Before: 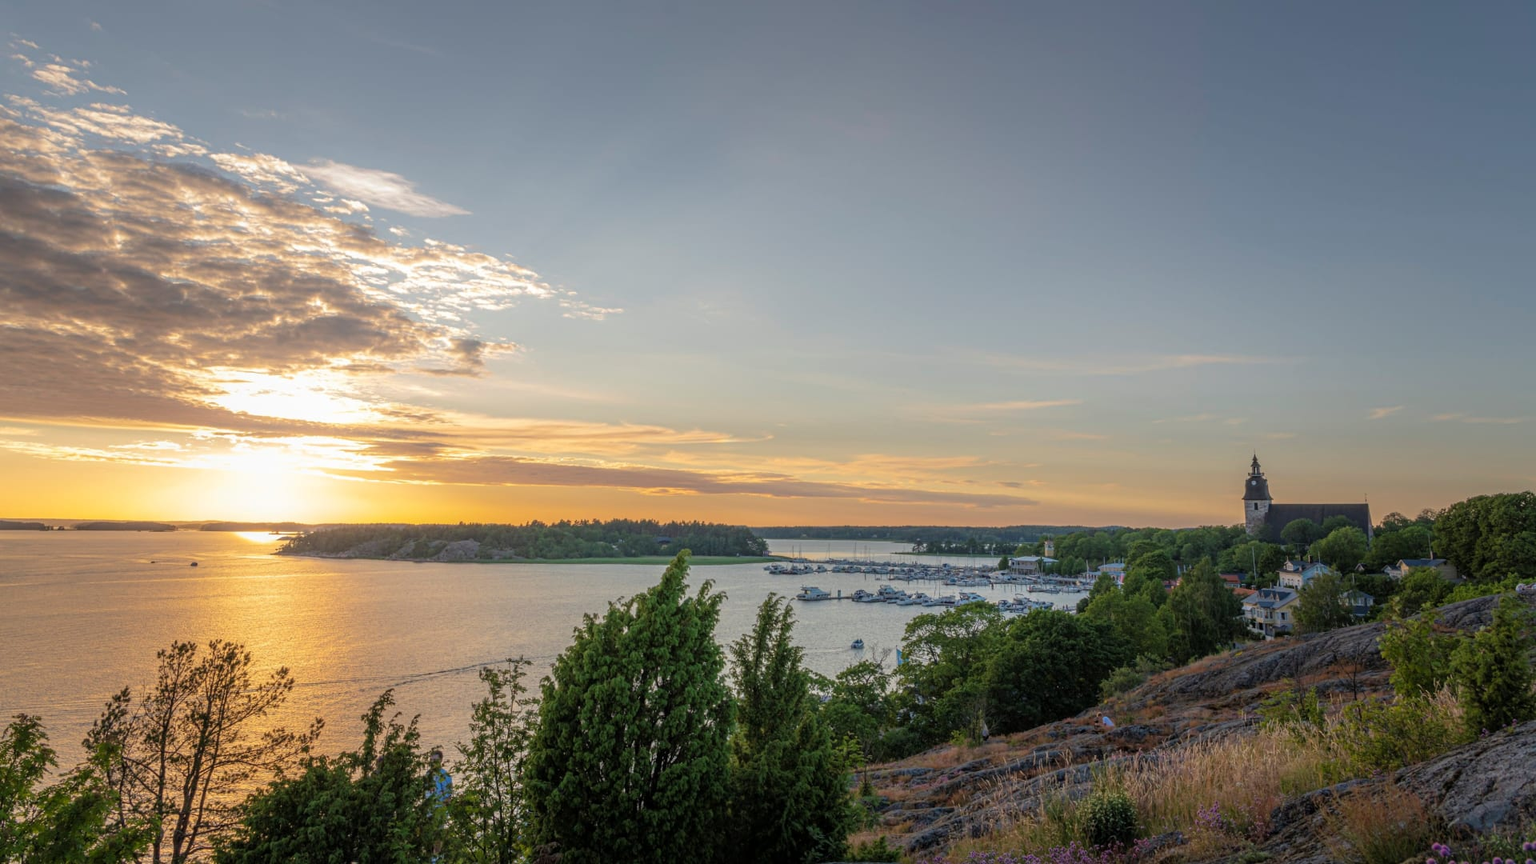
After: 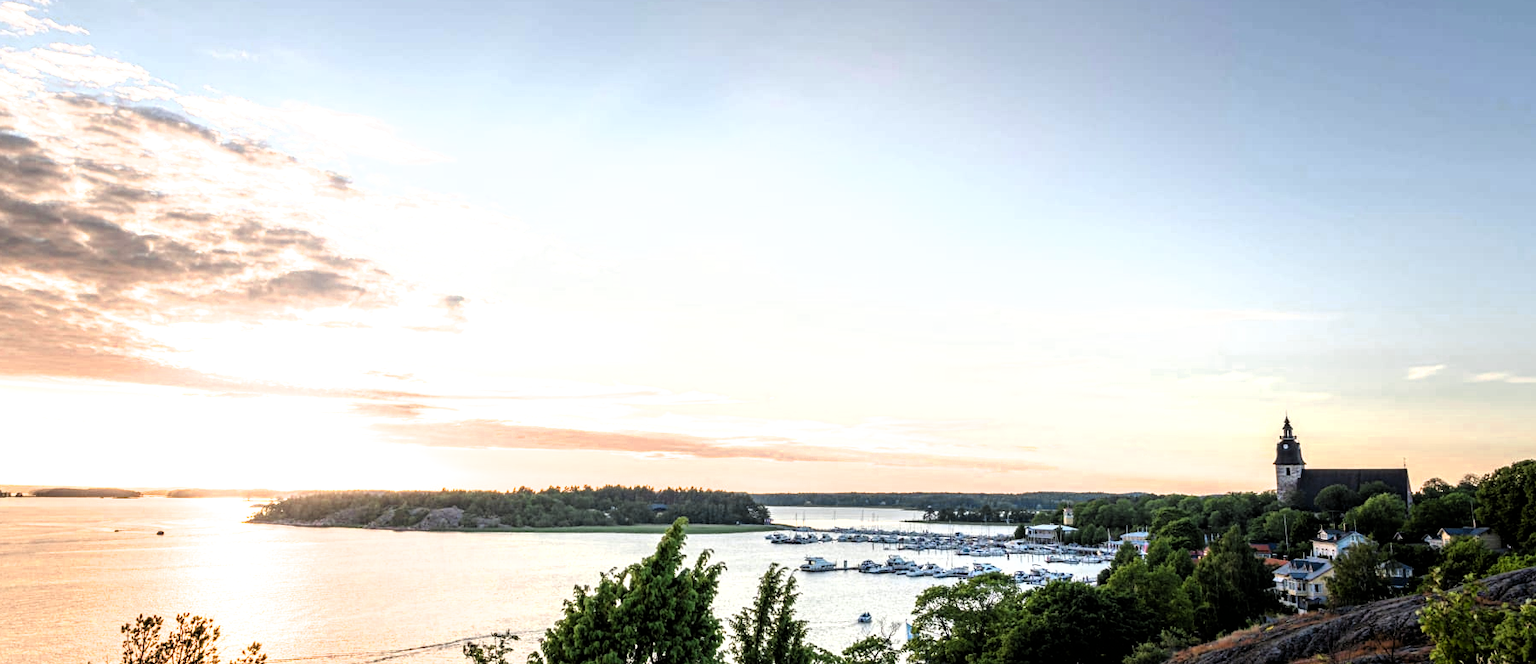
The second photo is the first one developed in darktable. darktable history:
filmic rgb: black relative exposure -8.19 EV, white relative exposure 2.21 EV, hardness 7.13, latitude 85.91%, contrast 1.685, highlights saturation mix -4.32%, shadows ↔ highlights balance -2.04%
color zones: curves: ch0 [(0.004, 0.305) (0.261, 0.623) (0.389, 0.399) (0.708, 0.571) (0.947, 0.34)]; ch1 [(0.025, 0.645) (0.229, 0.584) (0.326, 0.551) (0.484, 0.262) (0.757, 0.643)]
contrast brightness saturation: contrast 0.053
crop: left 2.817%, top 7.229%, right 3.002%, bottom 20.312%
exposure: black level correction 0, exposure 0.69 EV, compensate exposure bias true, compensate highlight preservation false
